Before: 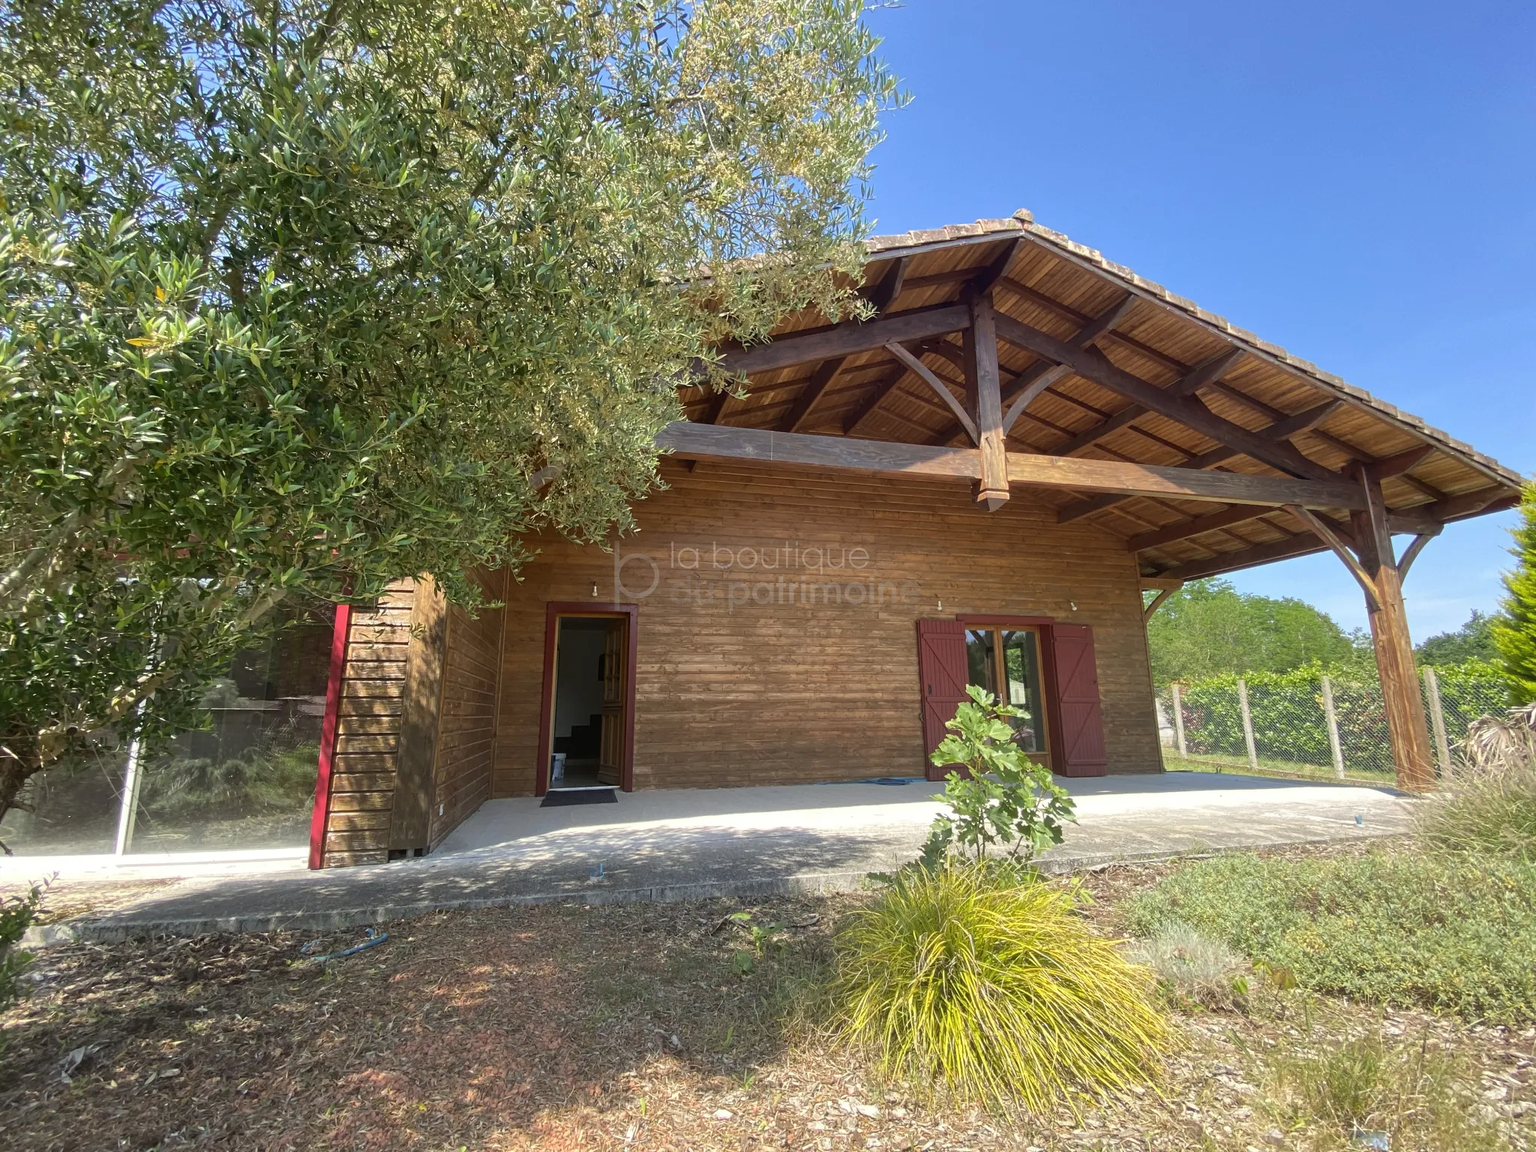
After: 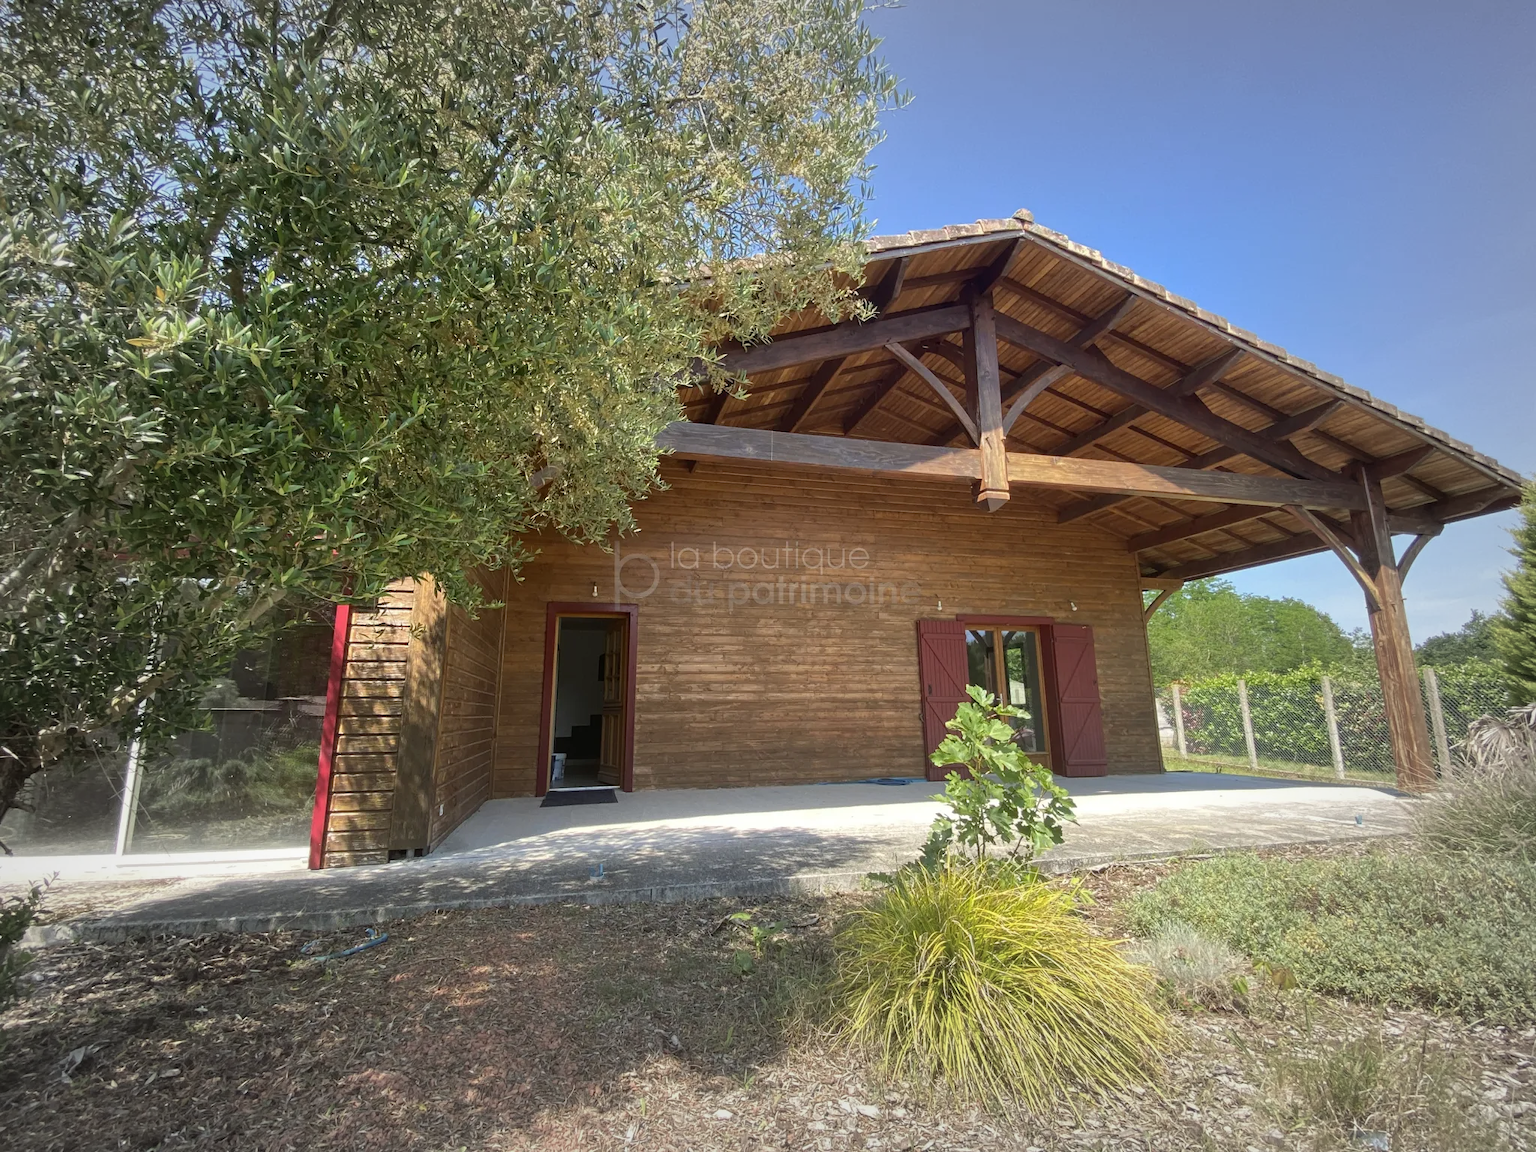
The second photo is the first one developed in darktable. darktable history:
vignetting: fall-off start 54.16%, brightness -0.273, automatic ratio true, width/height ratio 1.312, shape 0.215
